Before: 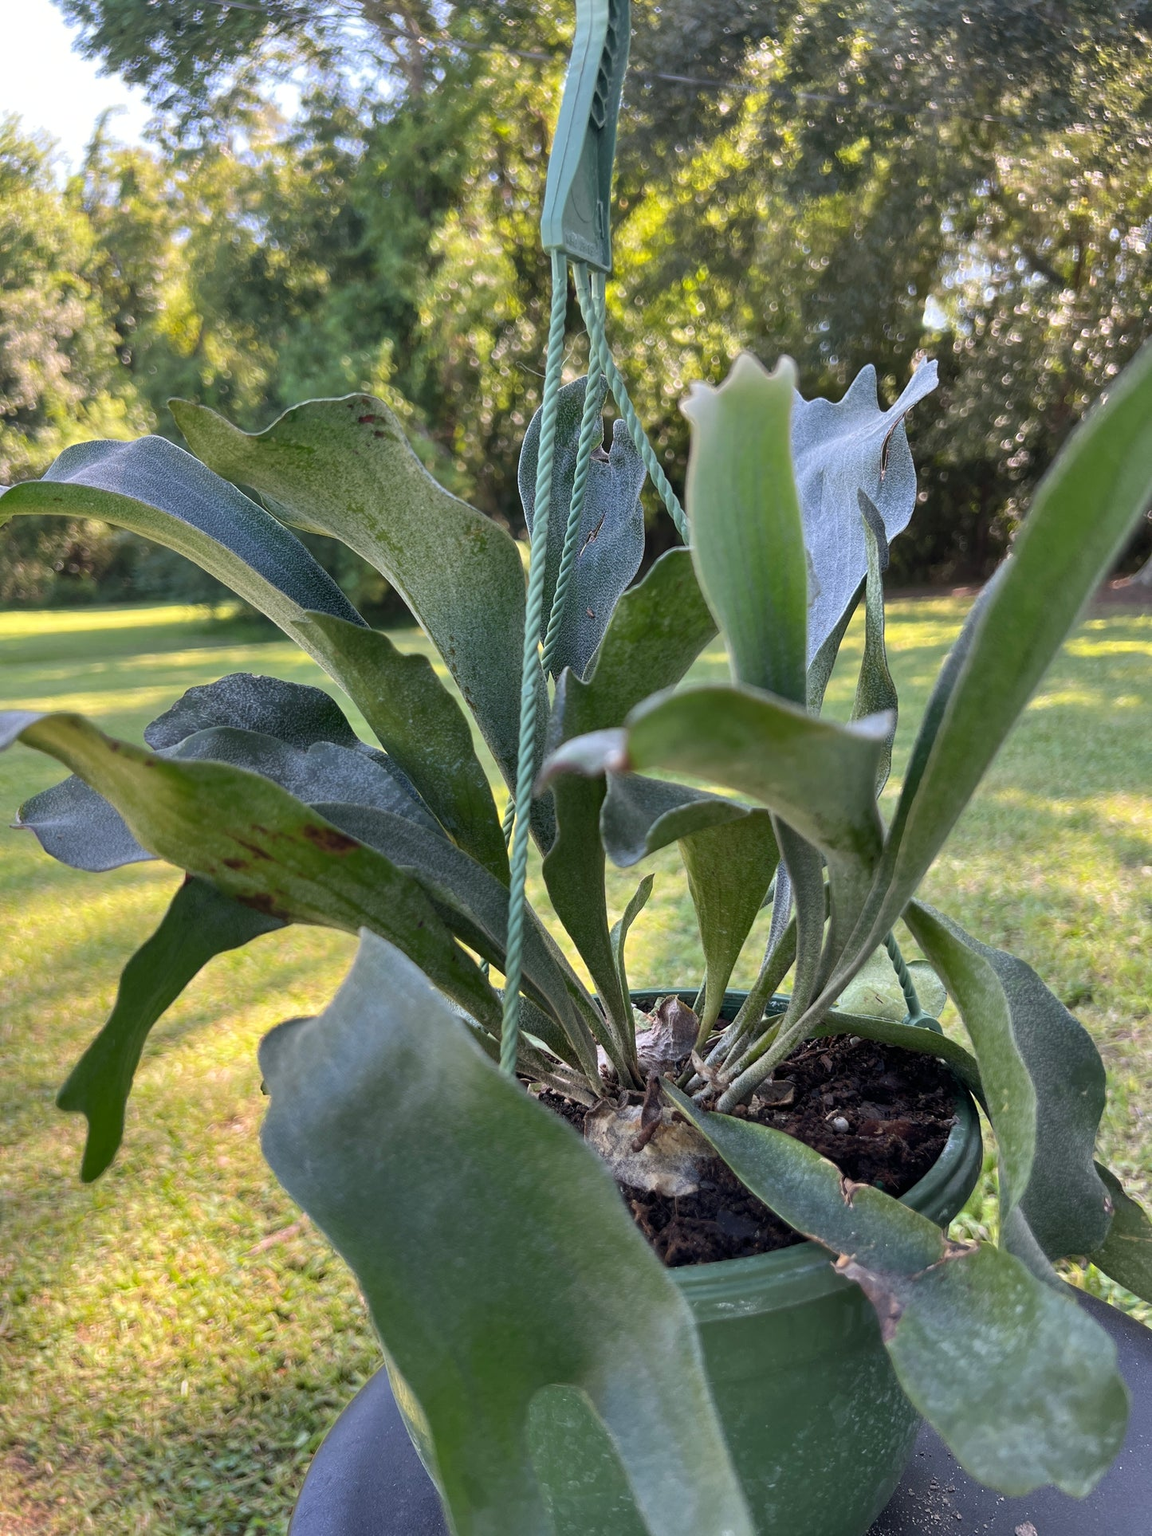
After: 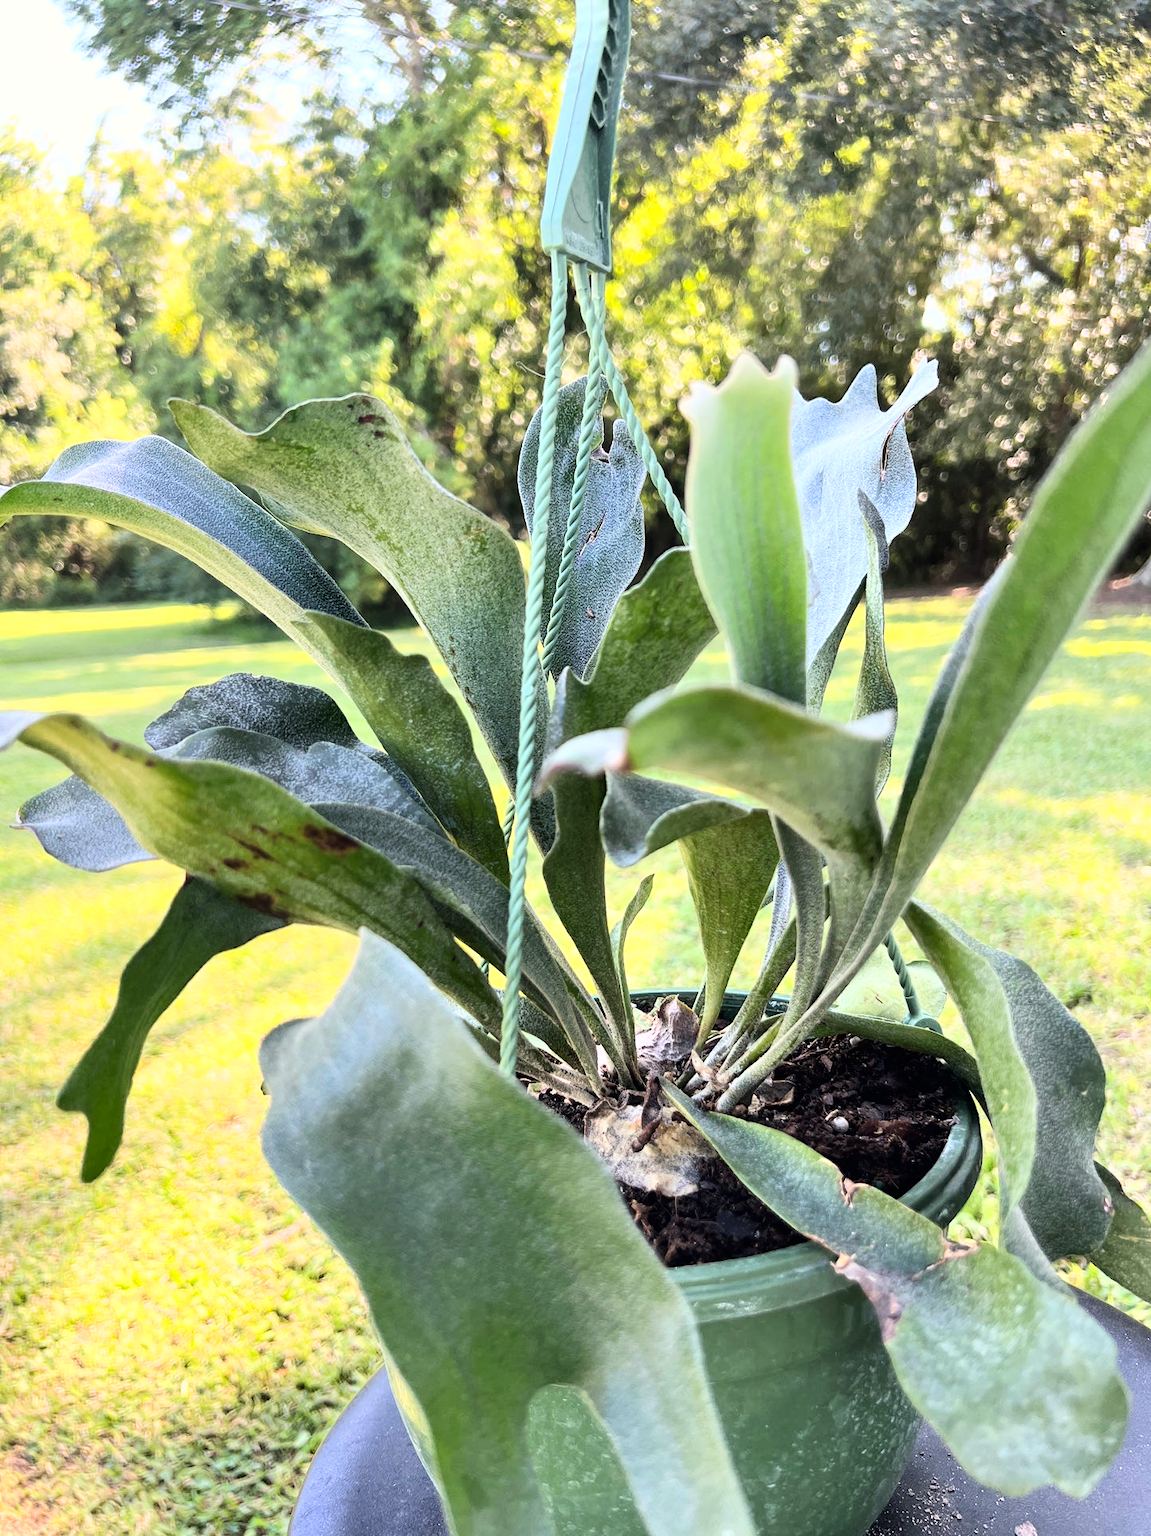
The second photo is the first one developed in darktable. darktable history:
base curve: curves: ch0 [(0, 0) (0.007, 0.004) (0.027, 0.03) (0.046, 0.07) (0.207, 0.54) (0.442, 0.872) (0.673, 0.972) (1, 1)]
color correction: highlights b* 3.02
